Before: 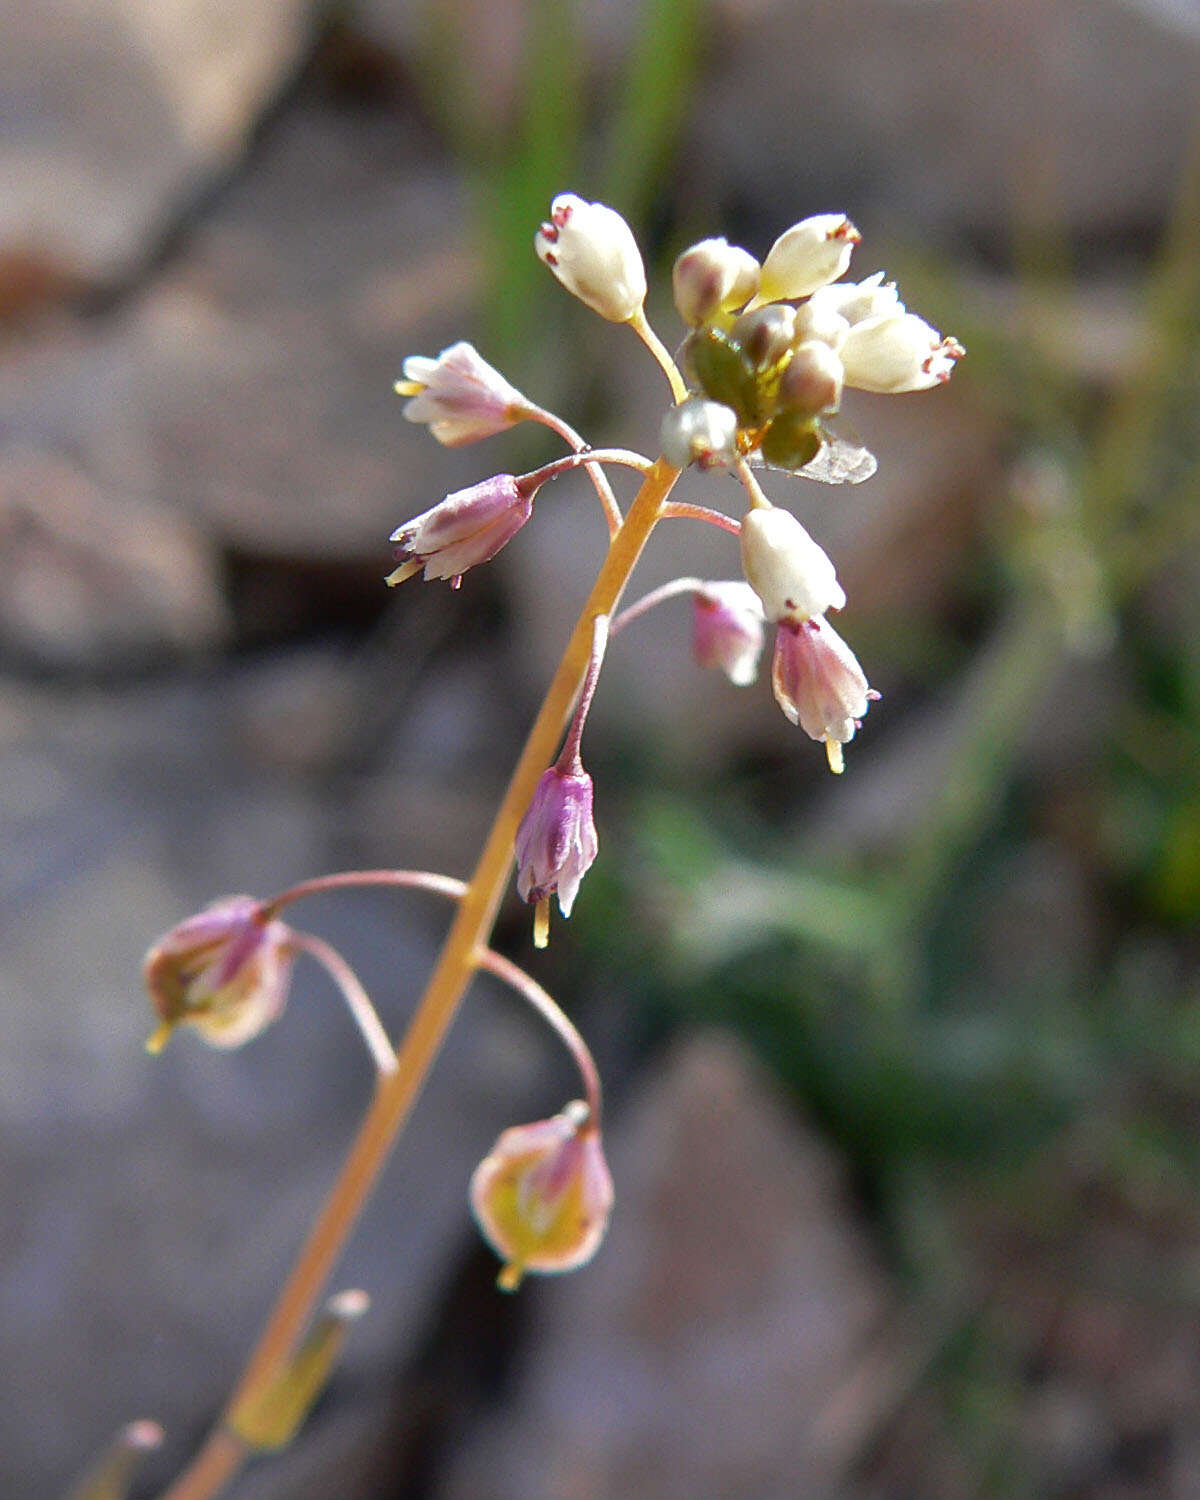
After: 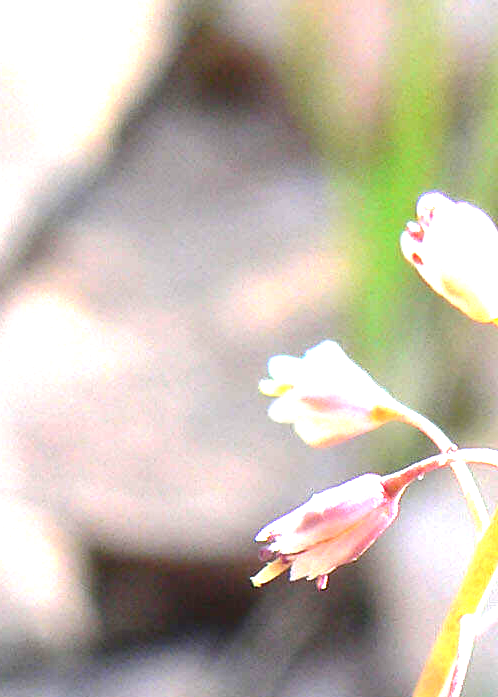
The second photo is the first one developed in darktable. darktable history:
crop and rotate: left 11.172%, top 0.051%, right 47.271%, bottom 53.472%
exposure: black level correction 0, exposure 2.109 EV, compensate highlight preservation false
